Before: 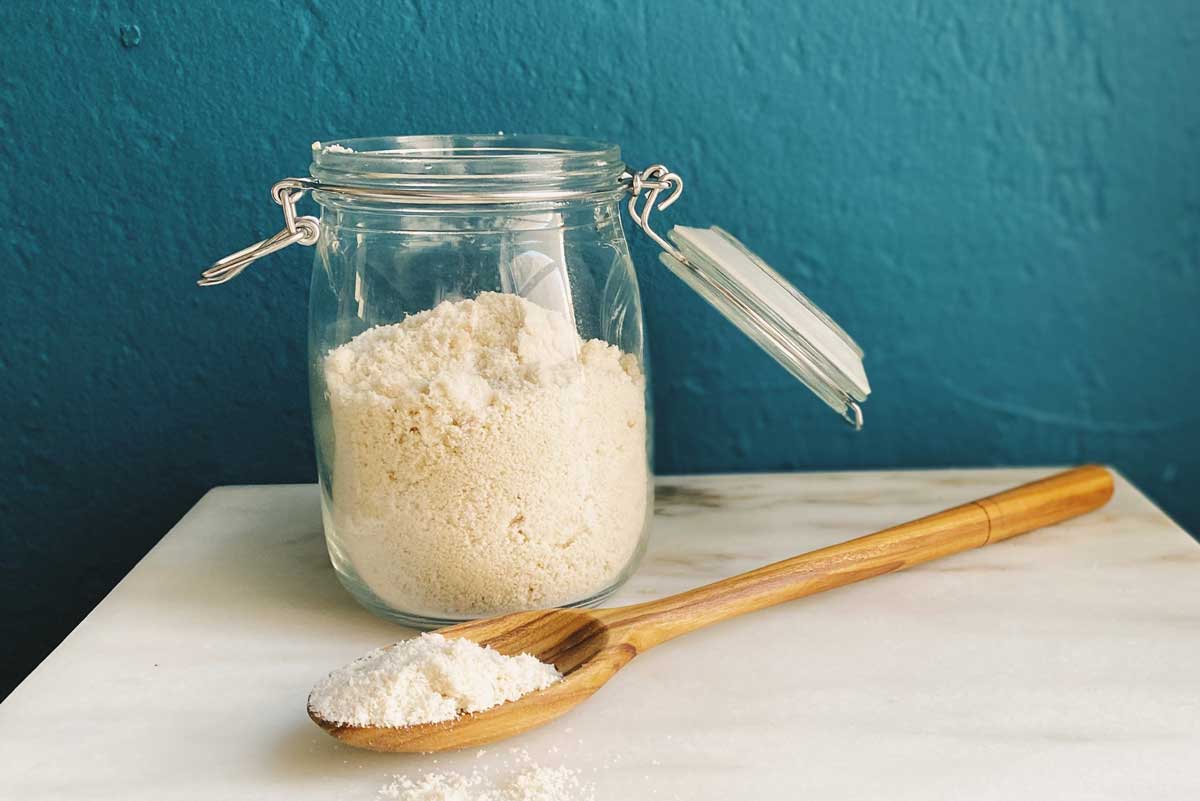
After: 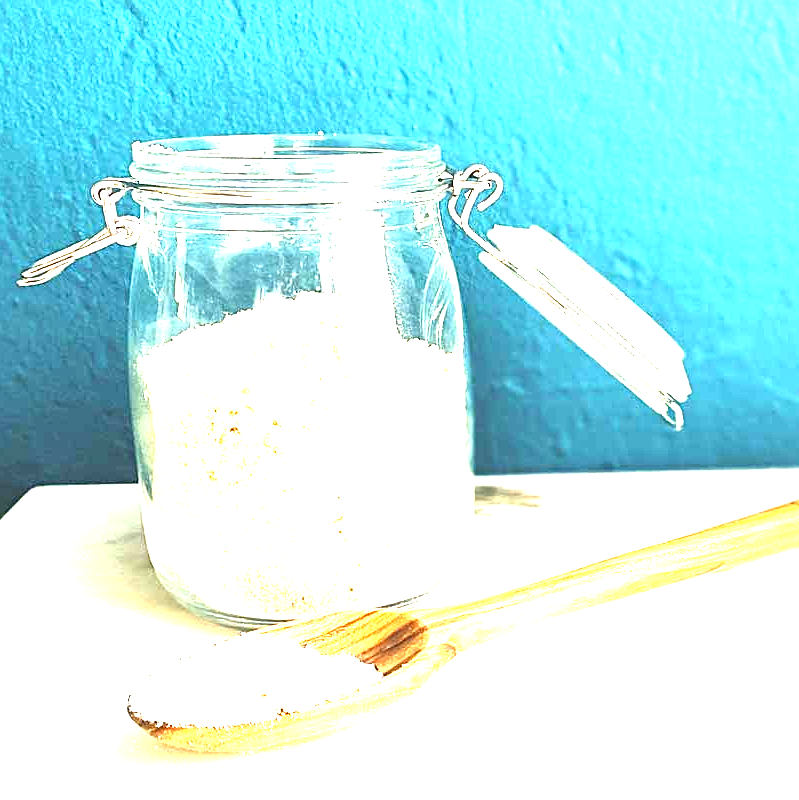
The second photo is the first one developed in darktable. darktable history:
exposure: black level correction 0.001, exposure 2.57 EV, compensate highlight preservation false
sharpen: on, module defaults
local contrast: mode bilateral grid, contrast 21, coarseness 50, detail 119%, midtone range 0.2
crop and rotate: left 15.005%, right 18.348%
